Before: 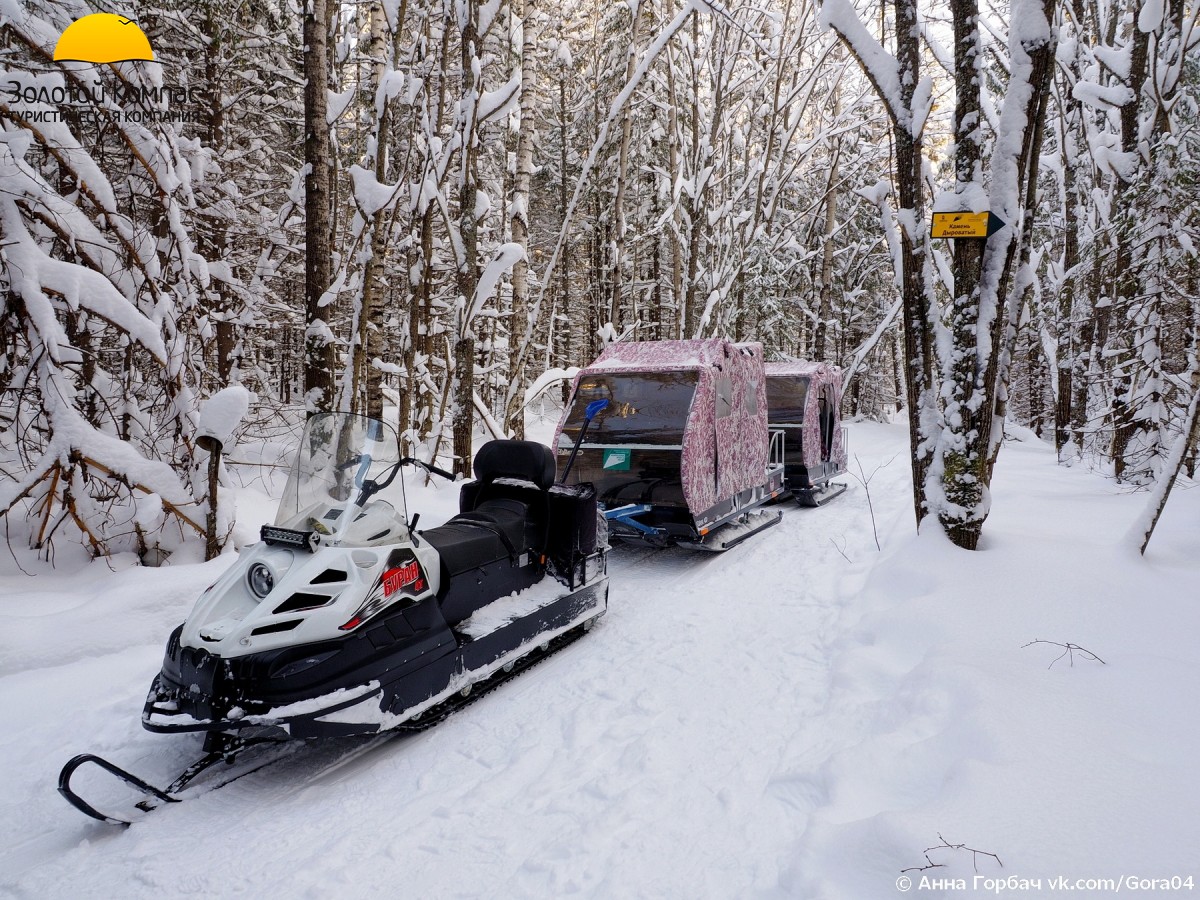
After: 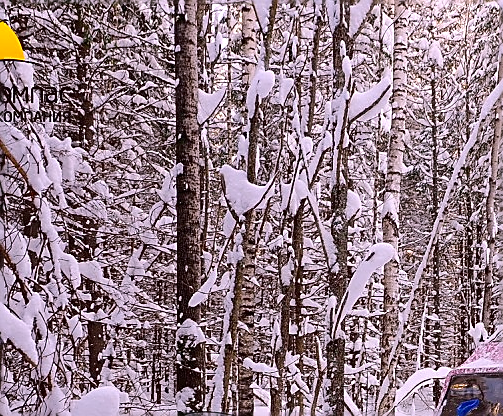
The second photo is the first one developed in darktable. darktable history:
exposure: compensate highlight preservation false
tone curve: curves: ch0 [(0, 0.003) (0.117, 0.101) (0.257, 0.246) (0.408, 0.432) (0.611, 0.653) (0.824, 0.846) (1, 1)]; ch1 [(0, 0) (0.227, 0.197) (0.405, 0.421) (0.501, 0.501) (0.522, 0.53) (0.563, 0.572) (0.589, 0.611) (0.699, 0.709) (0.976, 0.992)]; ch2 [(0, 0) (0.208, 0.176) (0.377, 0.38) (0.5, 0.5) (0.537, 0.534) (0.571, 0.576) (0.681, 0.746) (1, 1)], color space Lab, independent channels, preserve colors none
white balance: red 1.066, blue 1.119
sharpen: radius 1.4, amount 1.25, threshold 0.7
crop and rotate: left 10.817%, top 0.062%, right 47.194%, bottom 53.626%
